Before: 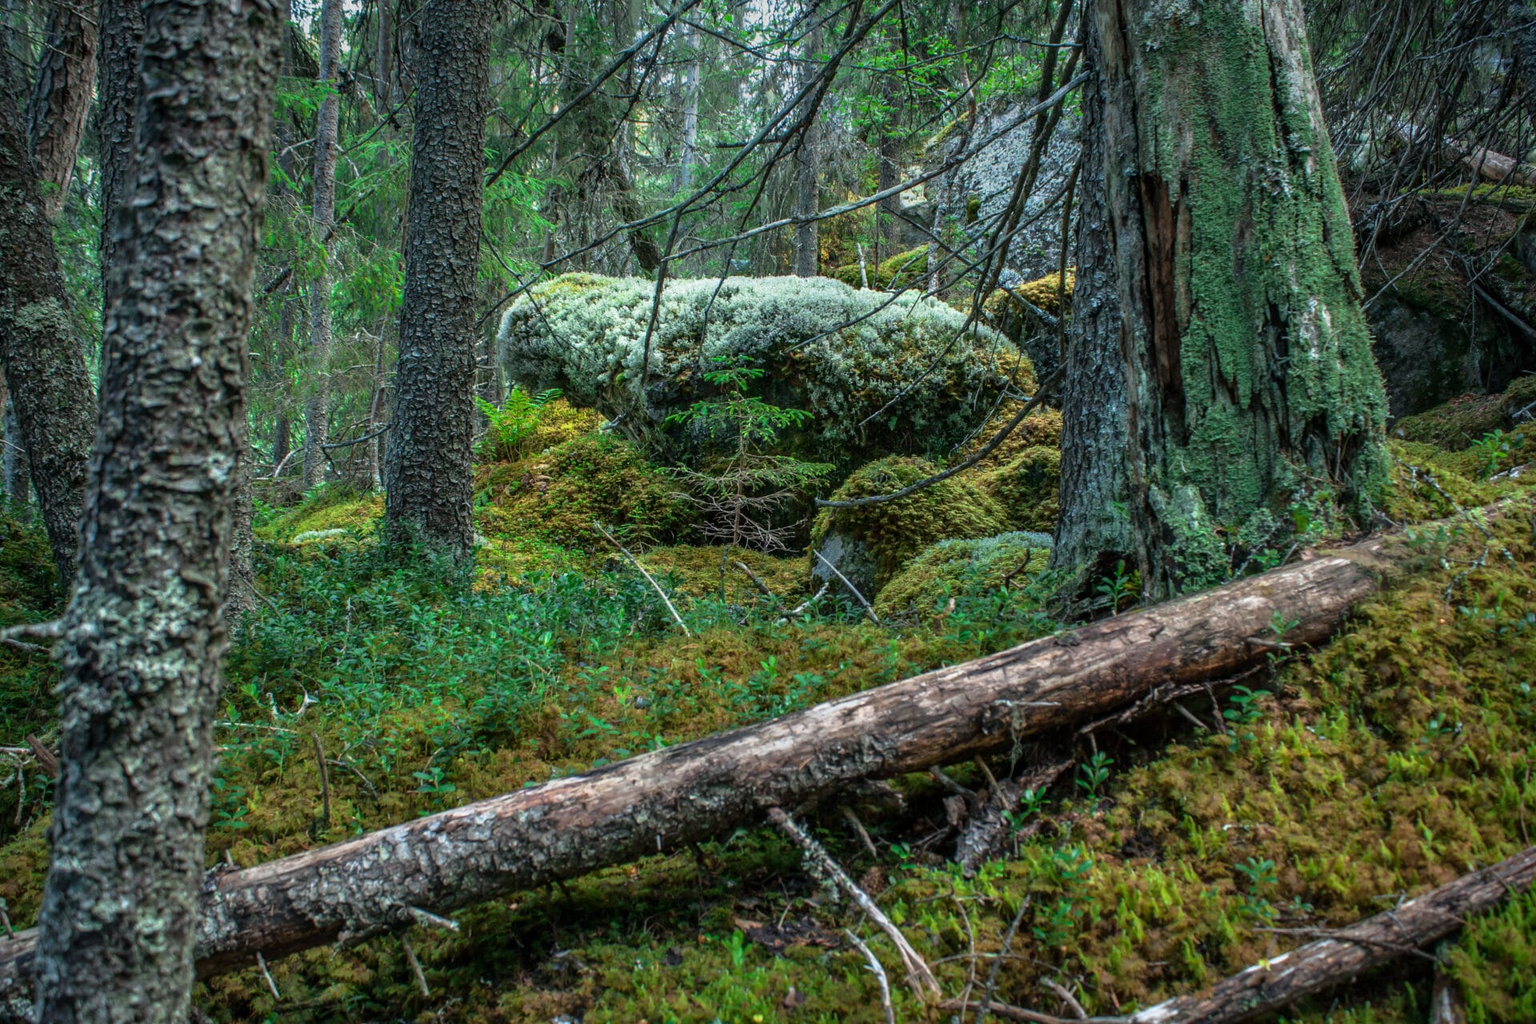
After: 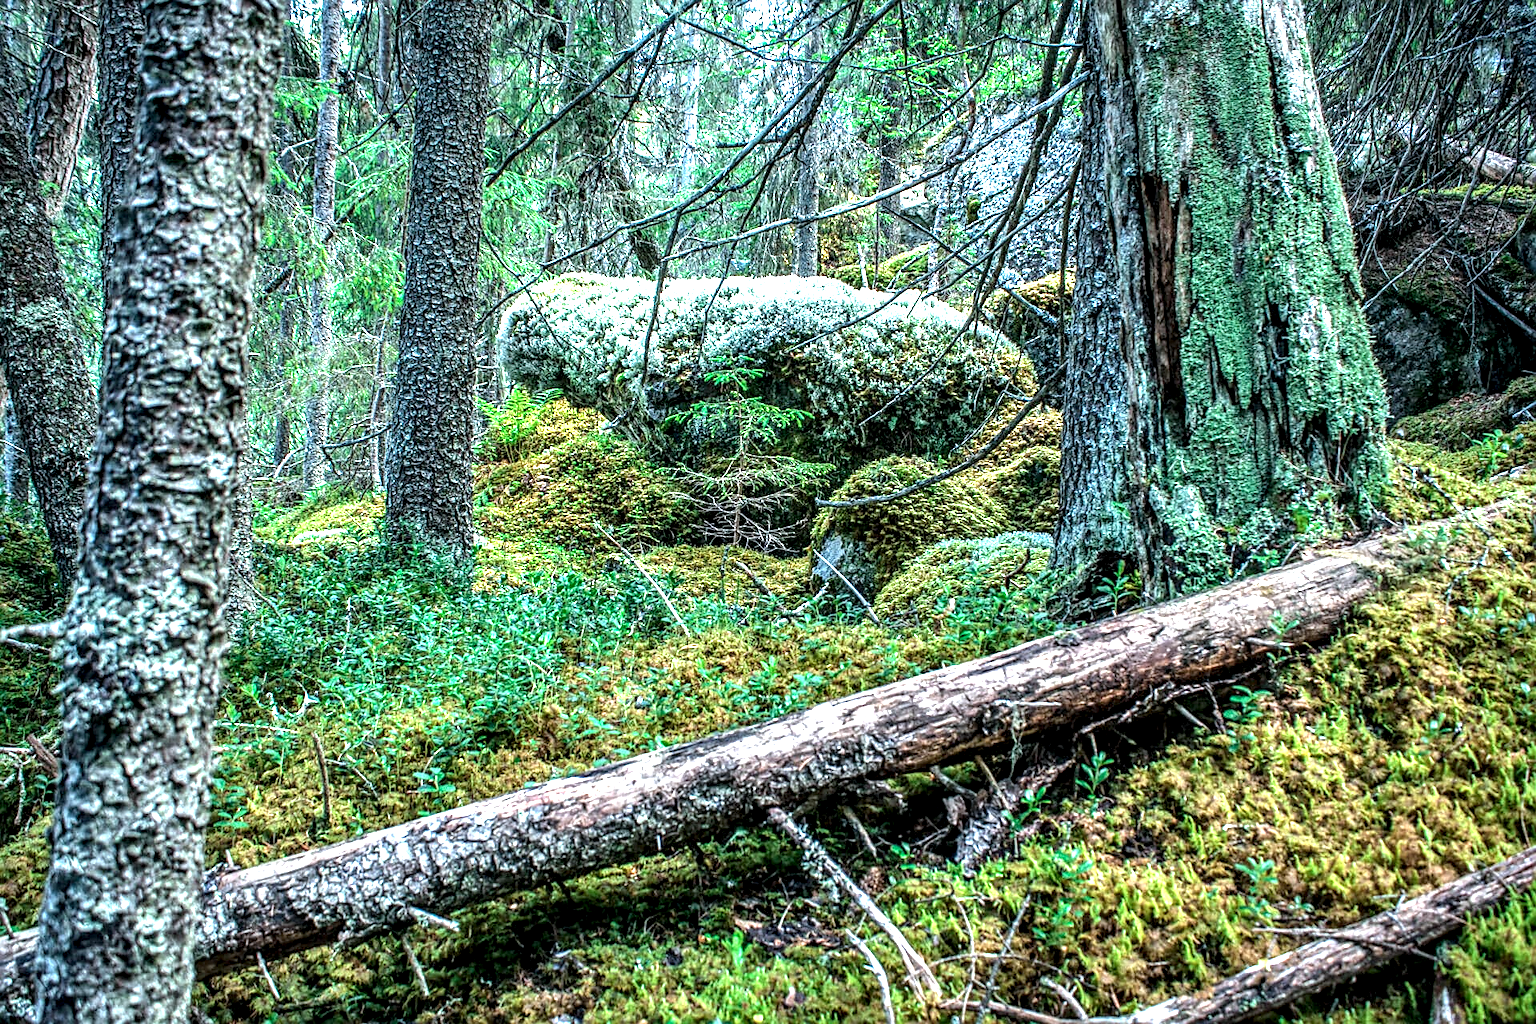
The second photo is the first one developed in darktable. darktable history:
exposure: black level correction 0, exposure 1.5 EV, compensate exposure bias true, compensate highlight preservation false
white balance: red 1, blue 1
local contrast: highlights 19%, detail 186%
sharpen: amount 0.55
color calibration: x 0.367, y 0.376, temperature 4372.25 K
